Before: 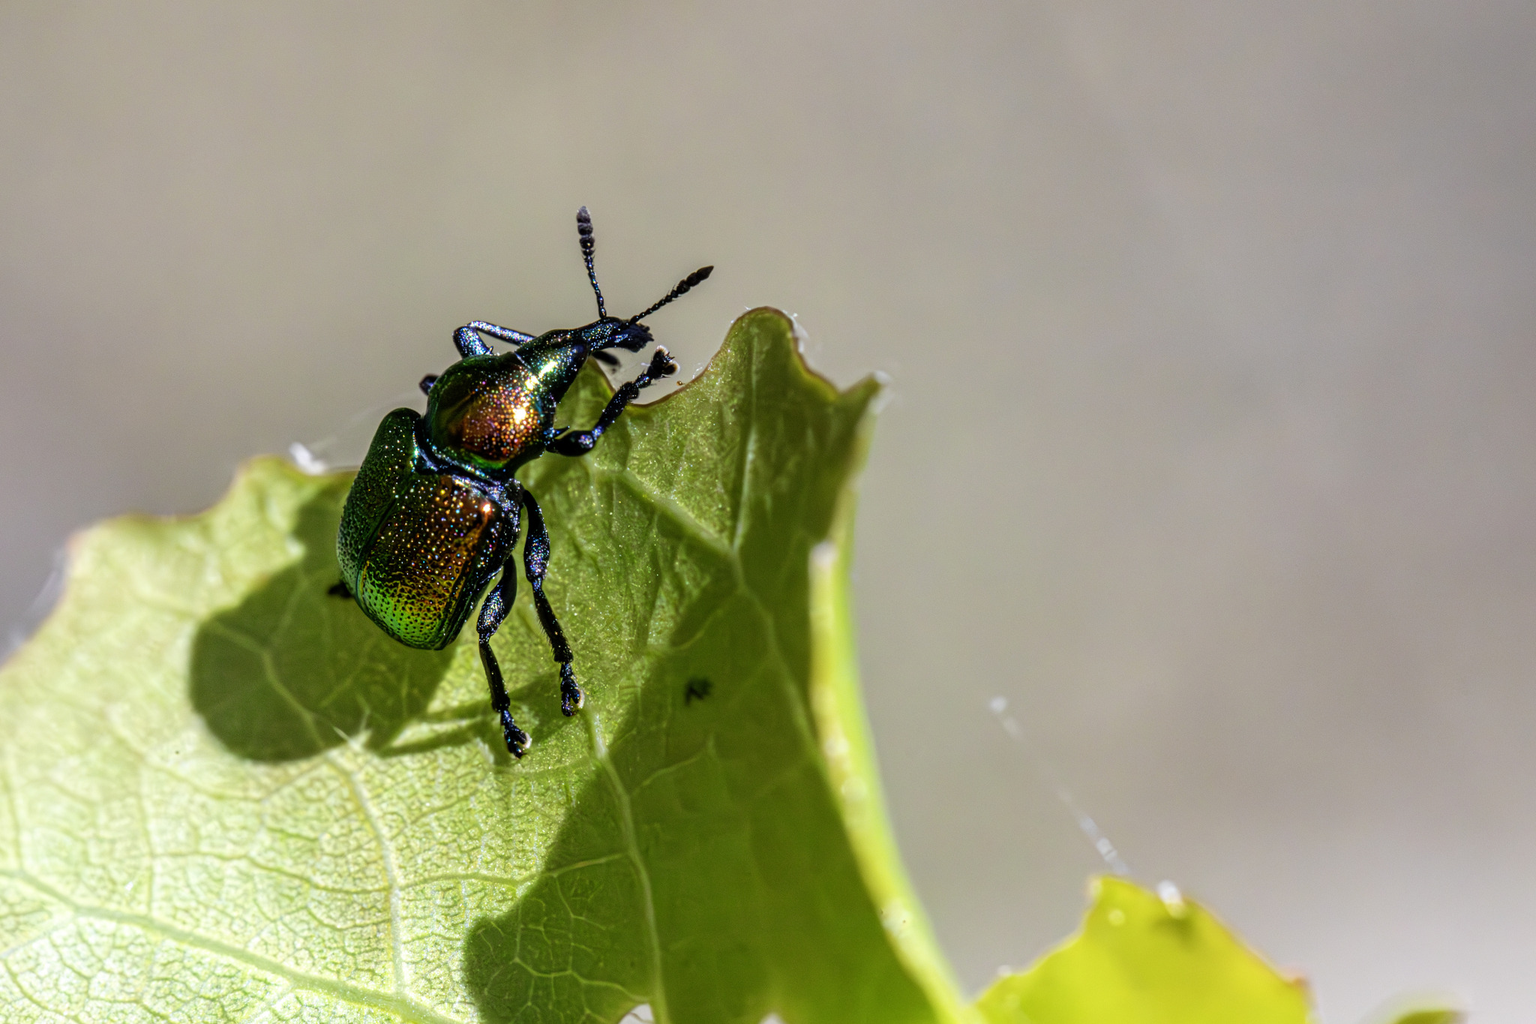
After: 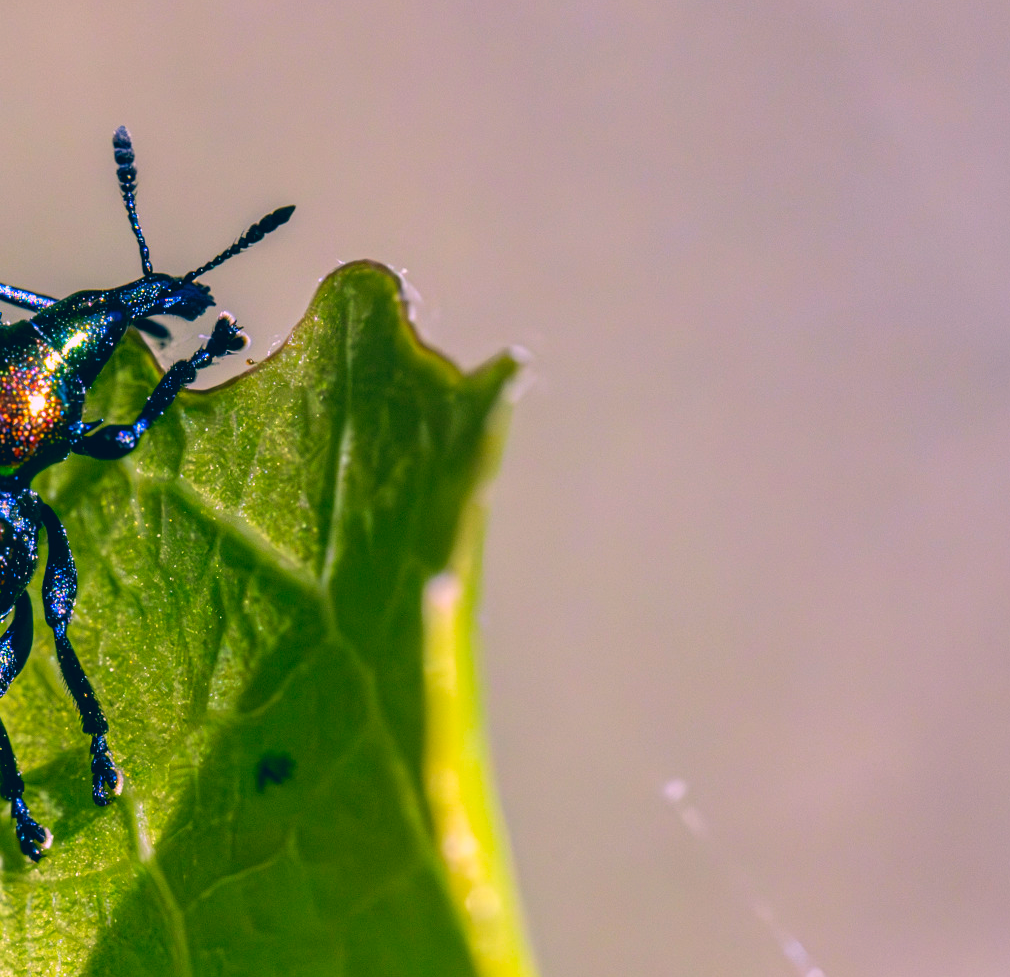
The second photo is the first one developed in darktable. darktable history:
crop: left 32.078%, top 10.953%, right 18.57%, bottom 17.436%
color correction: highlights a* 16.64, highlights b* 0.329, shadows a* -15.11, shadows b* -13.98, saturation 1.52
levels: mode automatic, black 0.063%
